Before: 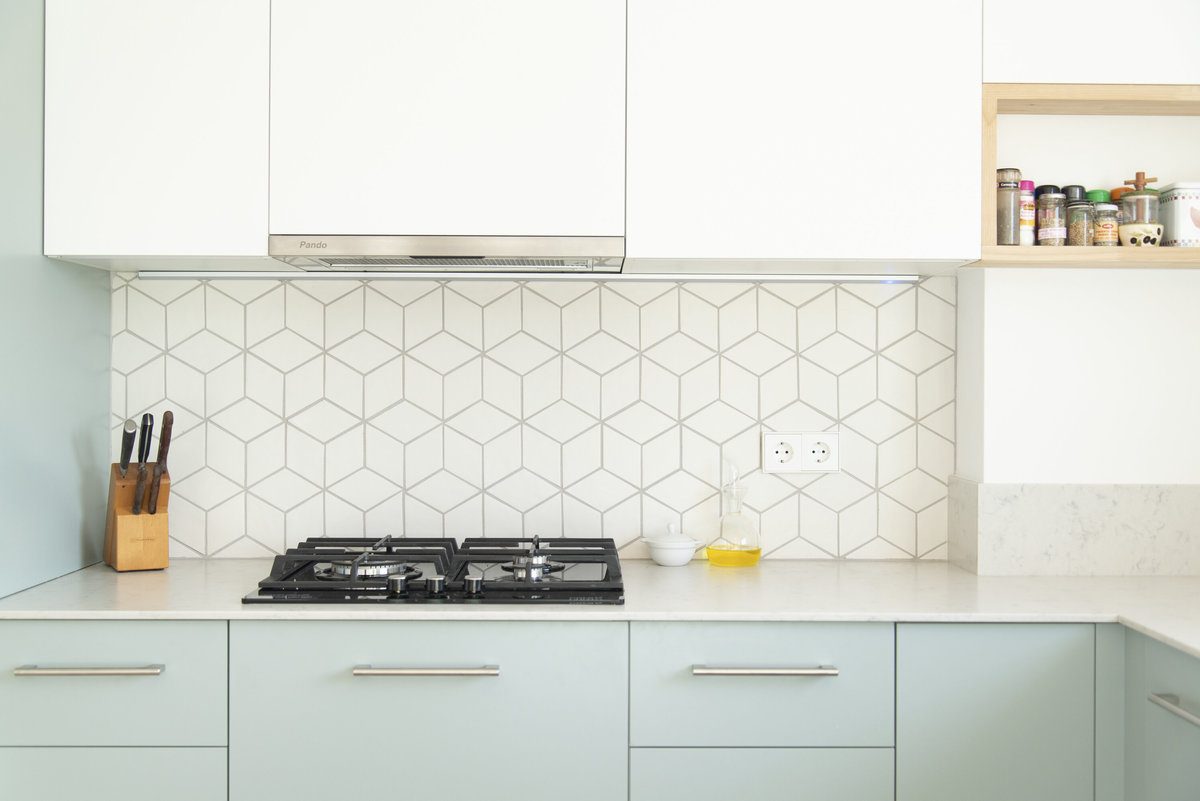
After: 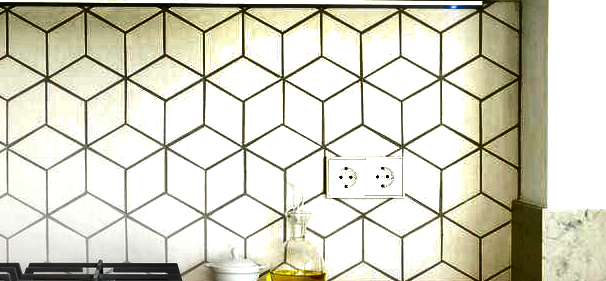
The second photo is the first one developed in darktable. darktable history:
levels: levels [0.062, 0.494, 0.925]
crop: left 36.363%, top 34.366%, right 13.13%, bottom 30.543%
shadows and highlights: shadows 20.83, highlights -81.41, highlights color adjustment 78.79%, soften with gaussian
local contrast: mode bilateral grid, contrast 20, coarseness 50, detail 132%, midtone range 0.2
